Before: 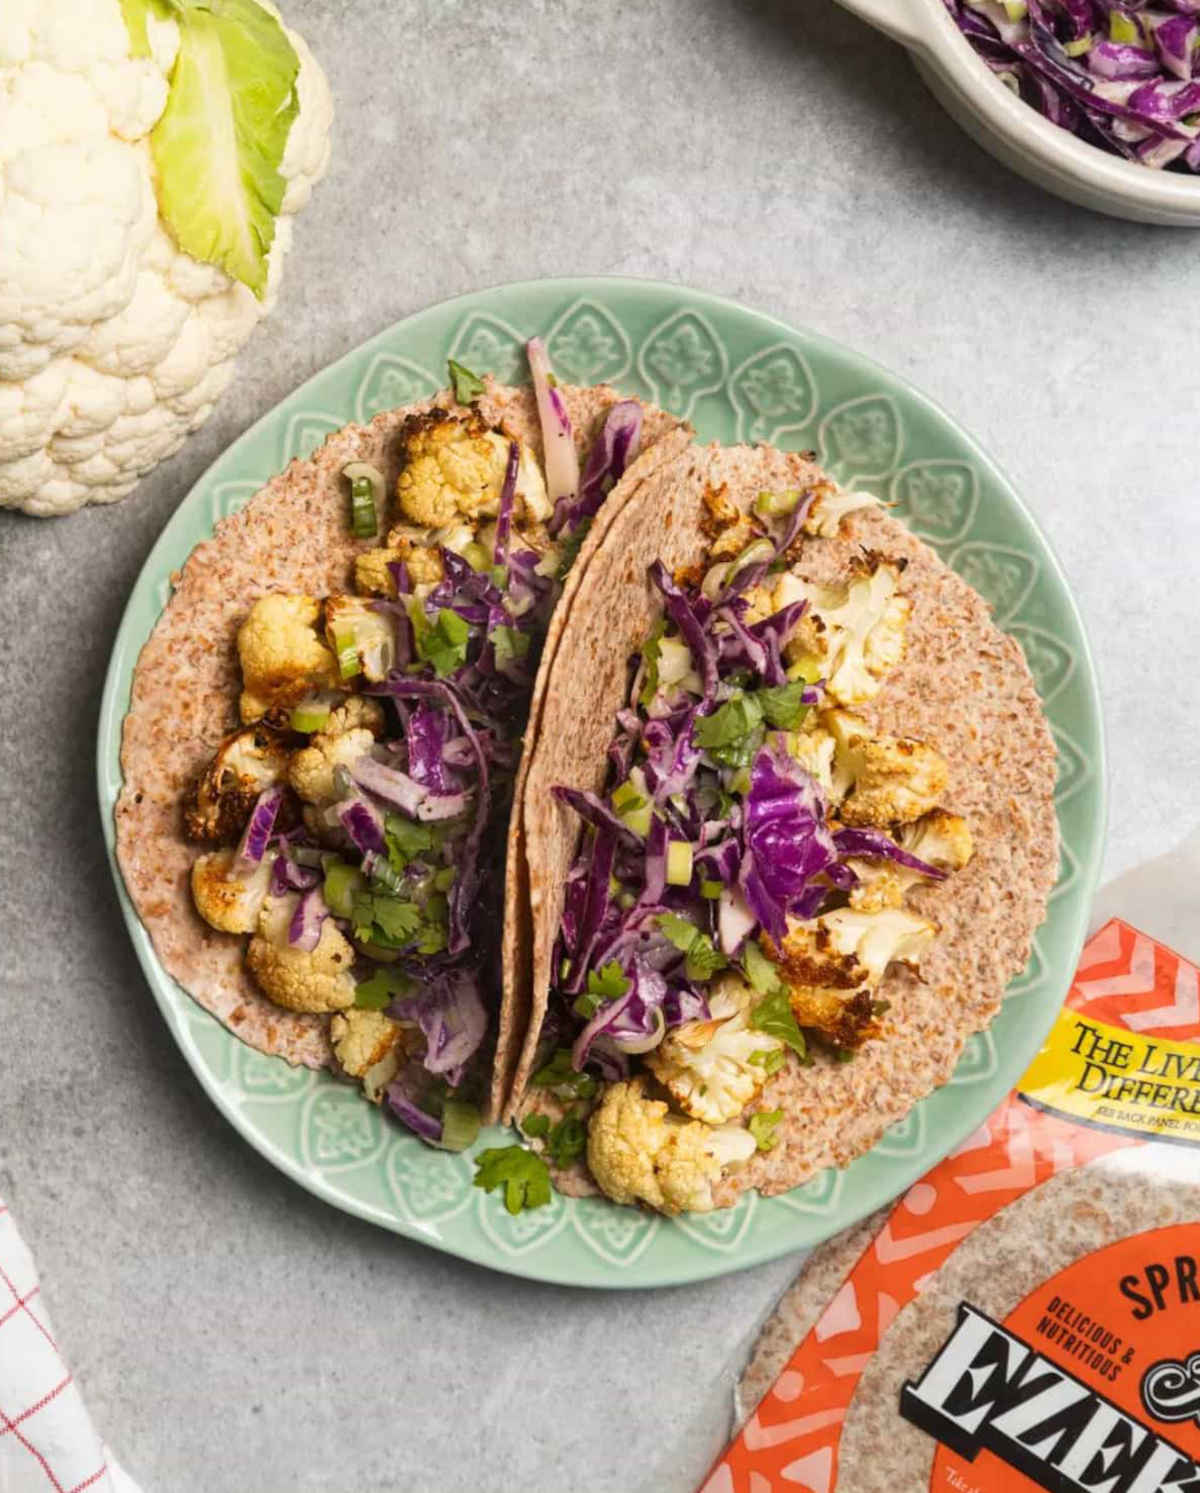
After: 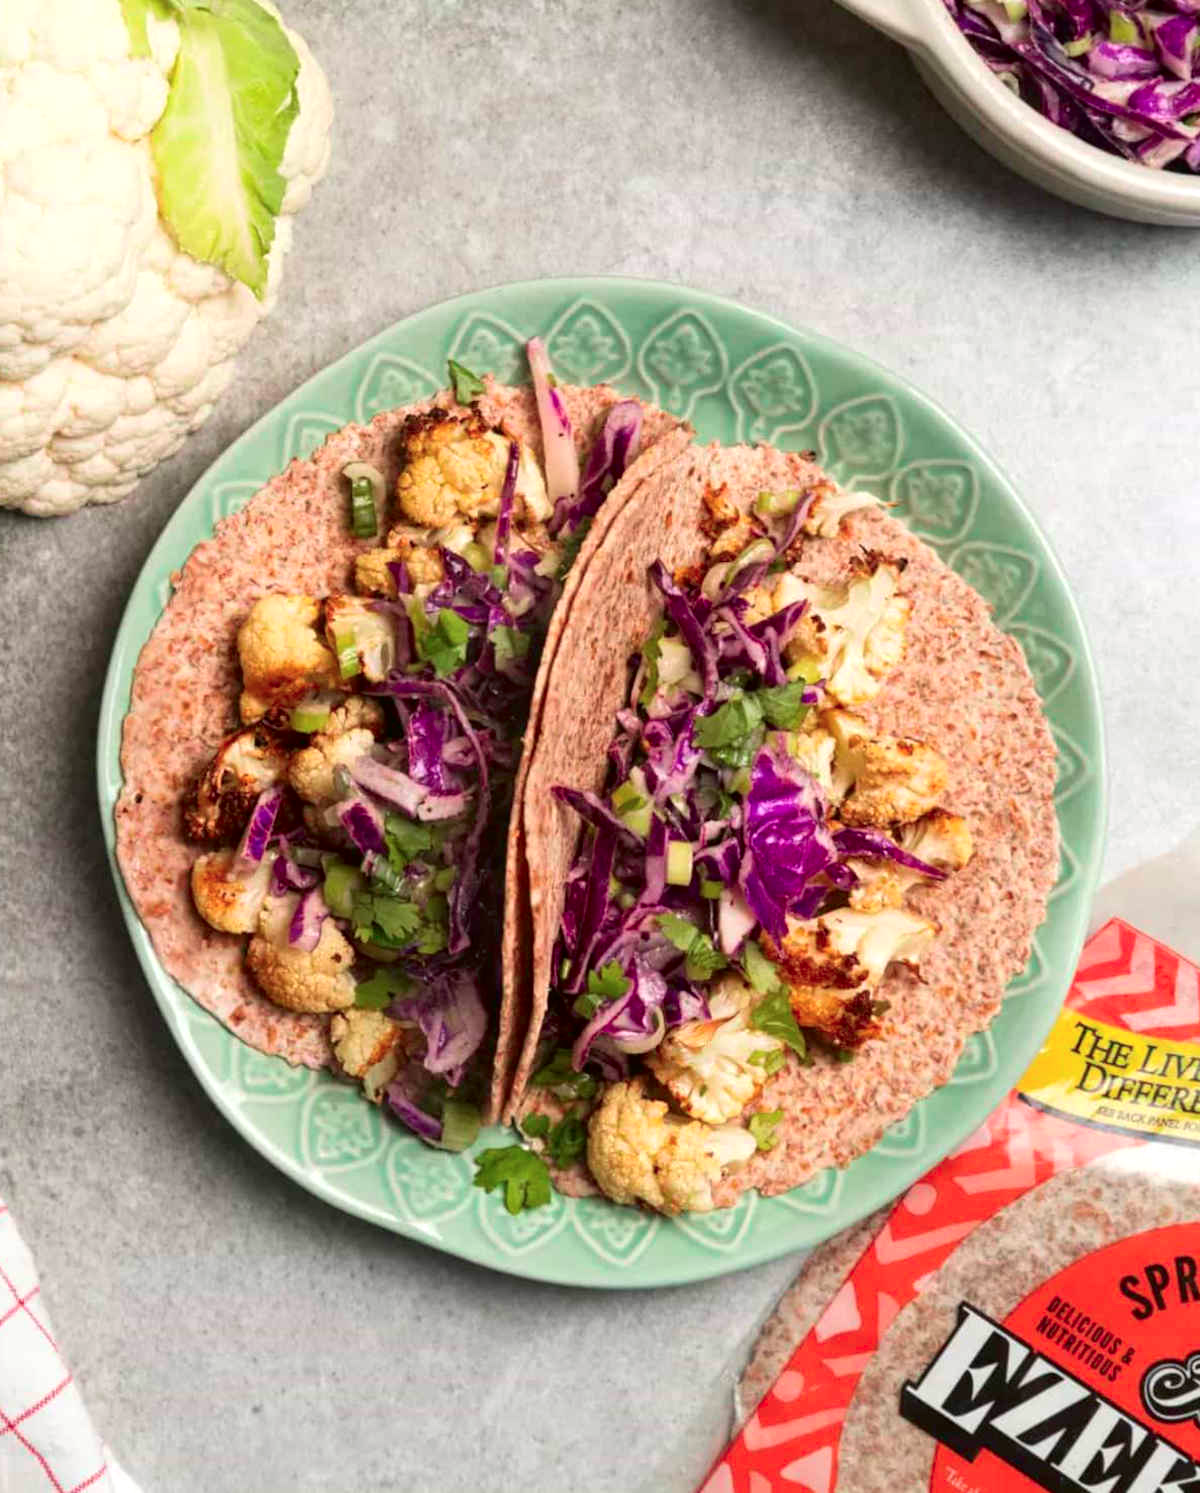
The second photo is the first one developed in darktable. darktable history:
tone curve: curves: ch0 [(0, 0) (0.059, 0.027) (0.162, 0.125) (0.304, 0.279) (0.547, 0.532) (0.828, 0.815) (1, 0.983)]; ch1 [(0, 0) (0.23, 0.166) (0.34, 0.298) (0.371, 0.334) (0.435, 0.408) (0.477, 0.469) (0.499, 0.498) (0.529, 0.544) (0.559, 0.587) (0.743, 0.798) (1, 1)]; ch2 [(0, 0) (0.431, 0.414) (0.498, 0.503) (0.524, 0.531) (0.568, 0.567) (0.6, 0.597) (0.643, 0.631) (0.74, 0.721) (1, 1)], color space Lab, independent channels, preserve colors none
levels: levels [0, 0.474, 0.947]
